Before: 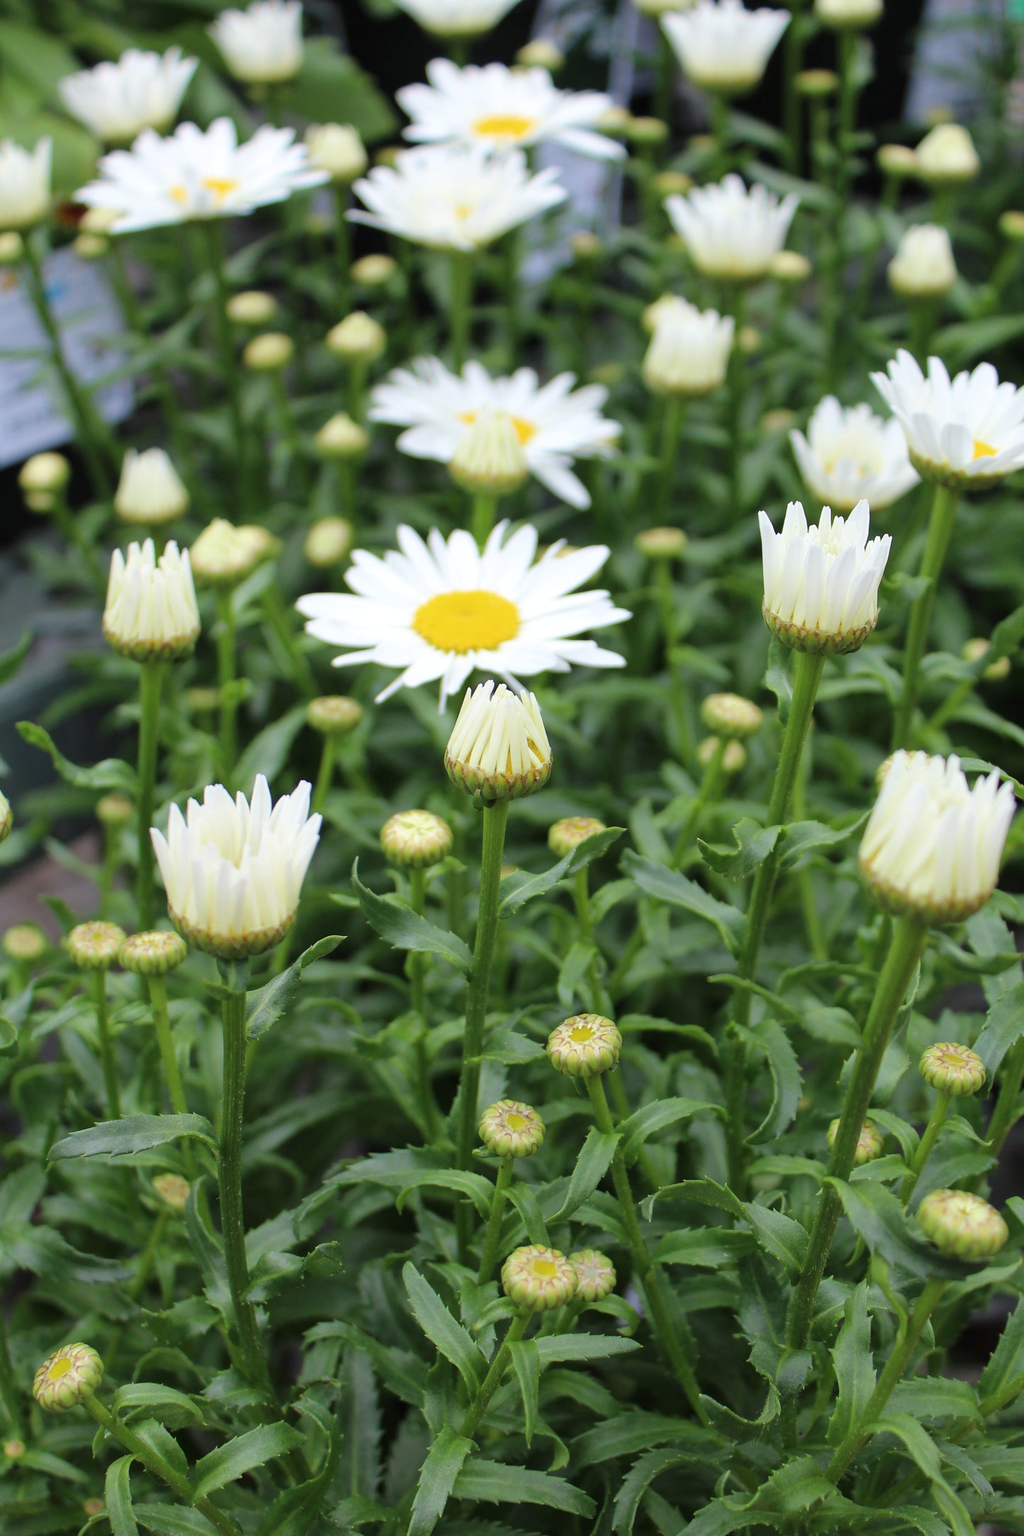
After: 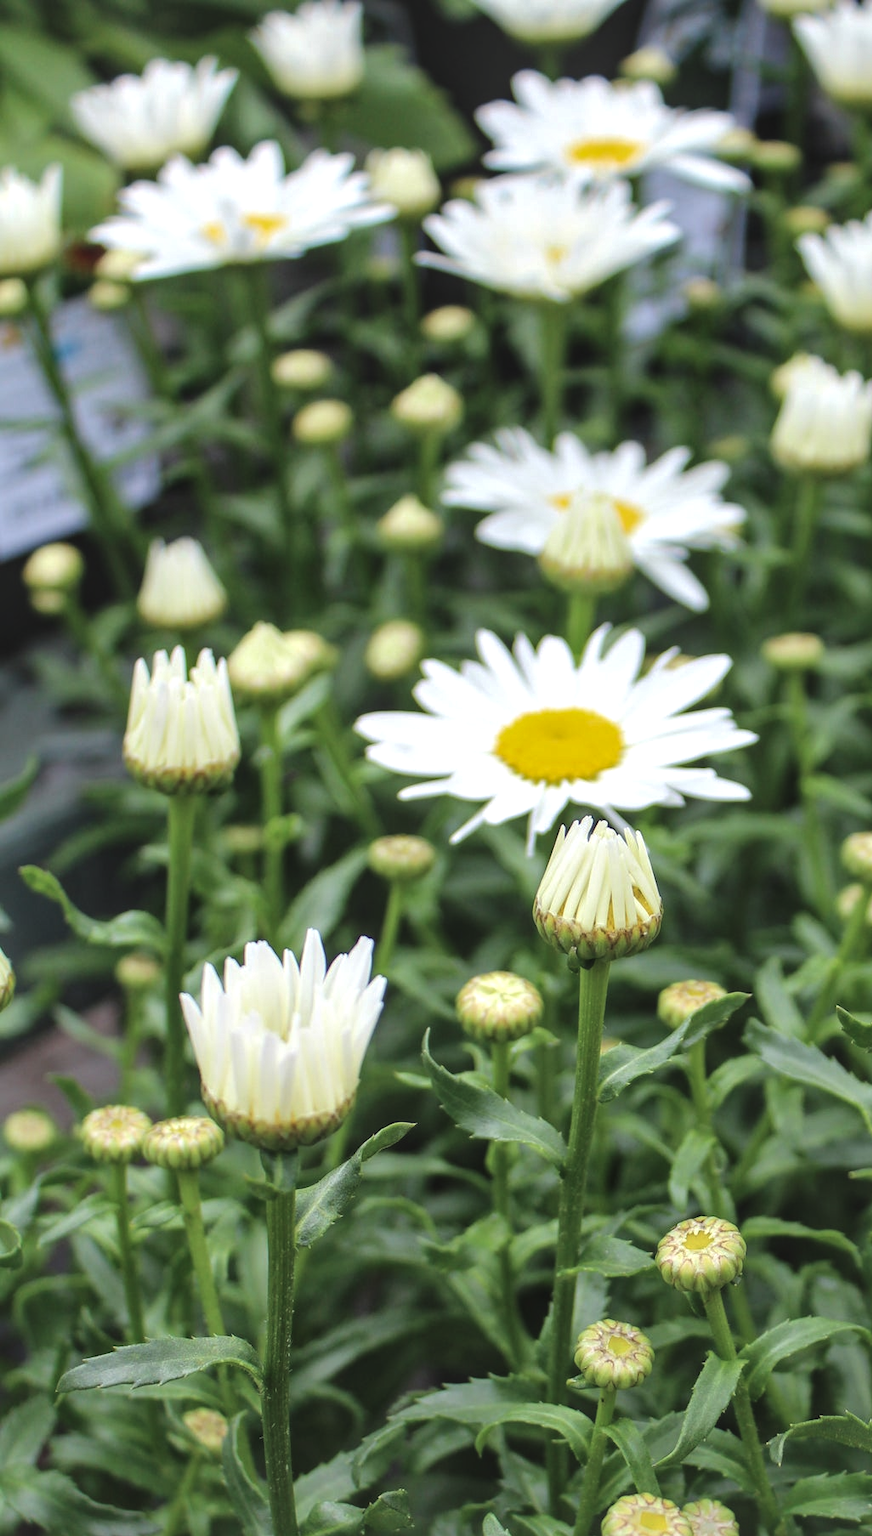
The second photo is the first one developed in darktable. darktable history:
exposure: black level correction -0.015, exposure -0.125 EV, compensate highlight preservation false
shadows and highlights: on, module defaults
crop: right 28.885%, bottom 16.626%
local contrast: highlights 60%, shadows 60%, detail 160%
tone equalizer: on, module defaults
